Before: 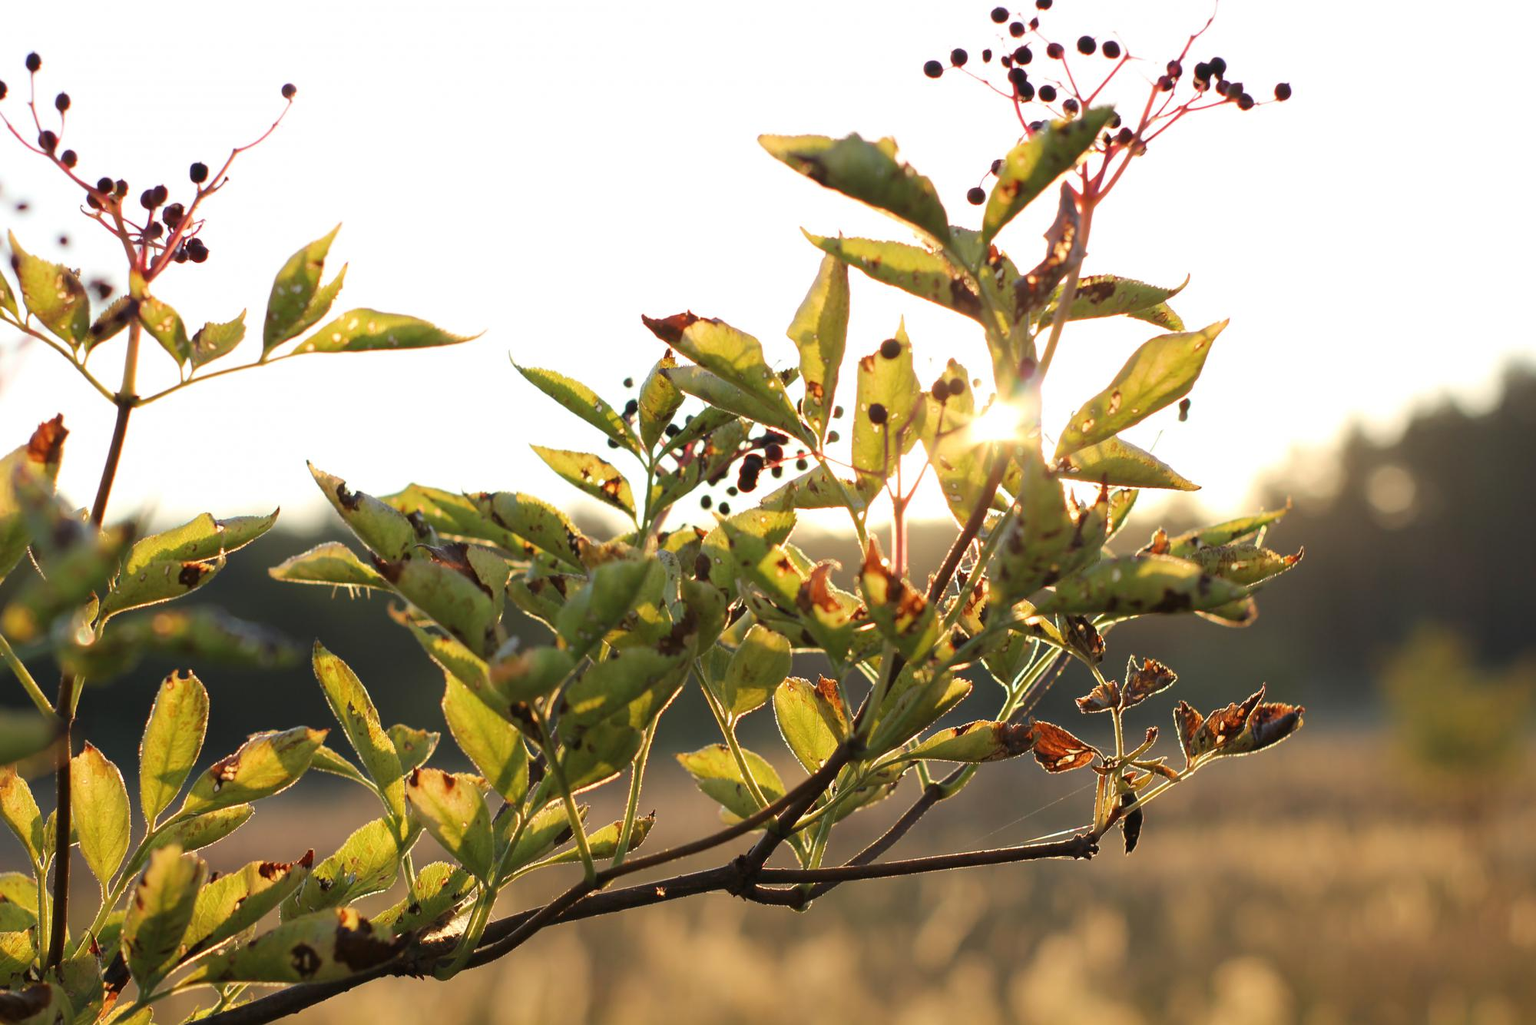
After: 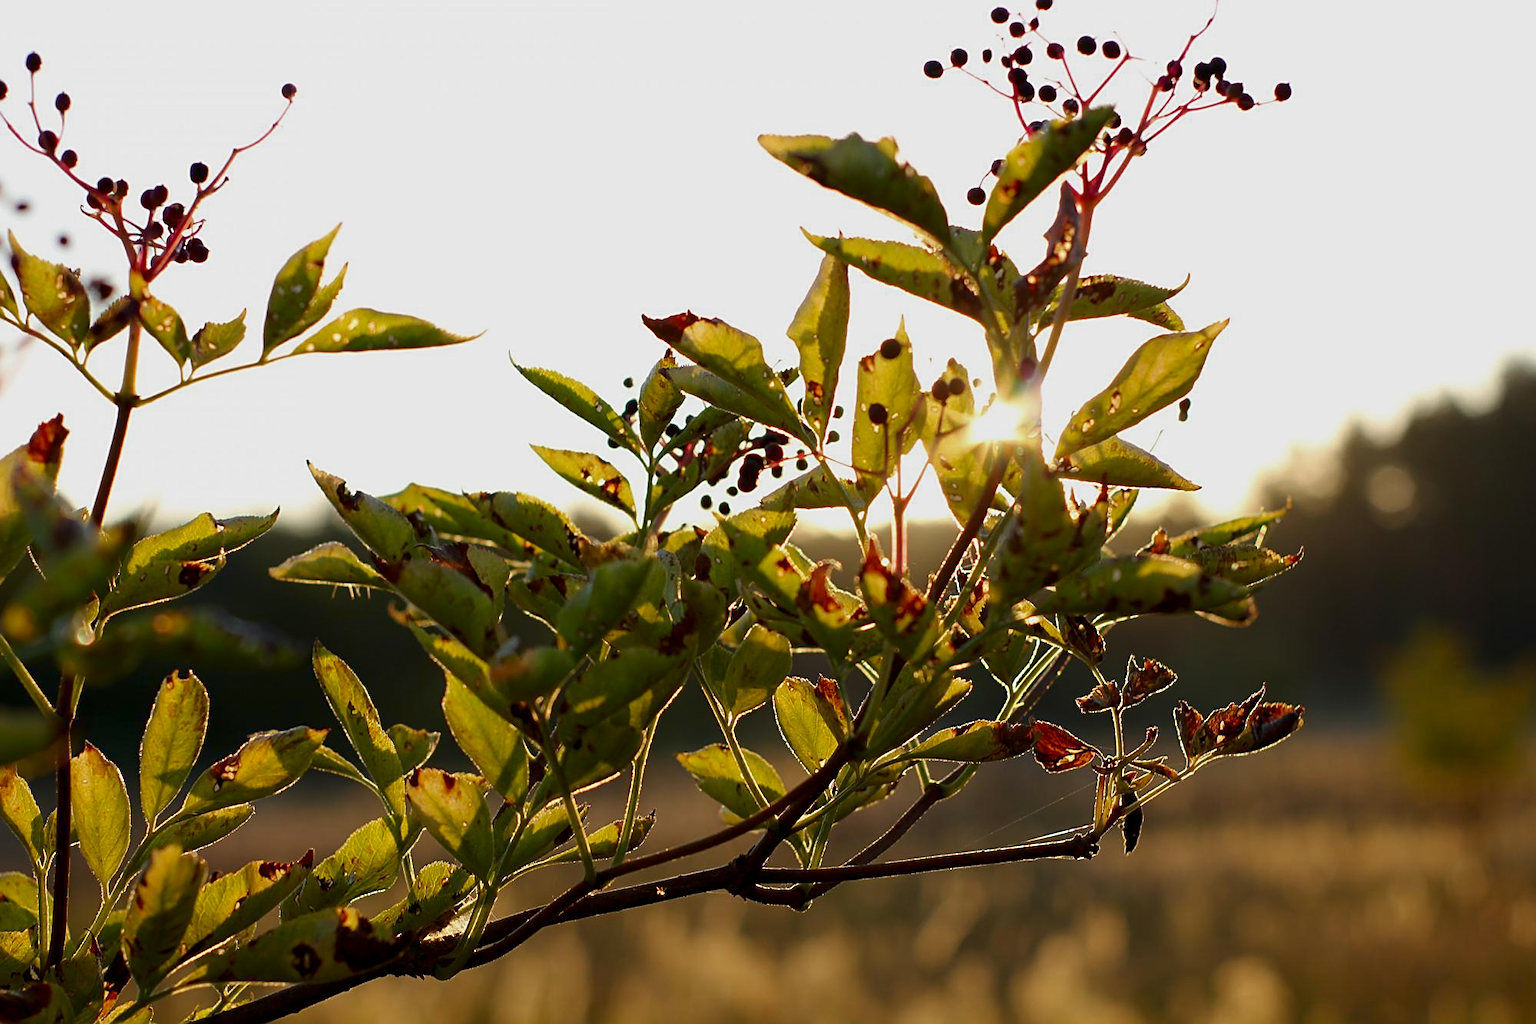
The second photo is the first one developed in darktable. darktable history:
exposure: black level correction 0.006, exposure -0.226 EV, compensate highlight preservation false
contrast brightness saturation: brightness -0.2, saturation 0.08
sharpen: on, module defaults
color balance: on, module defaults
